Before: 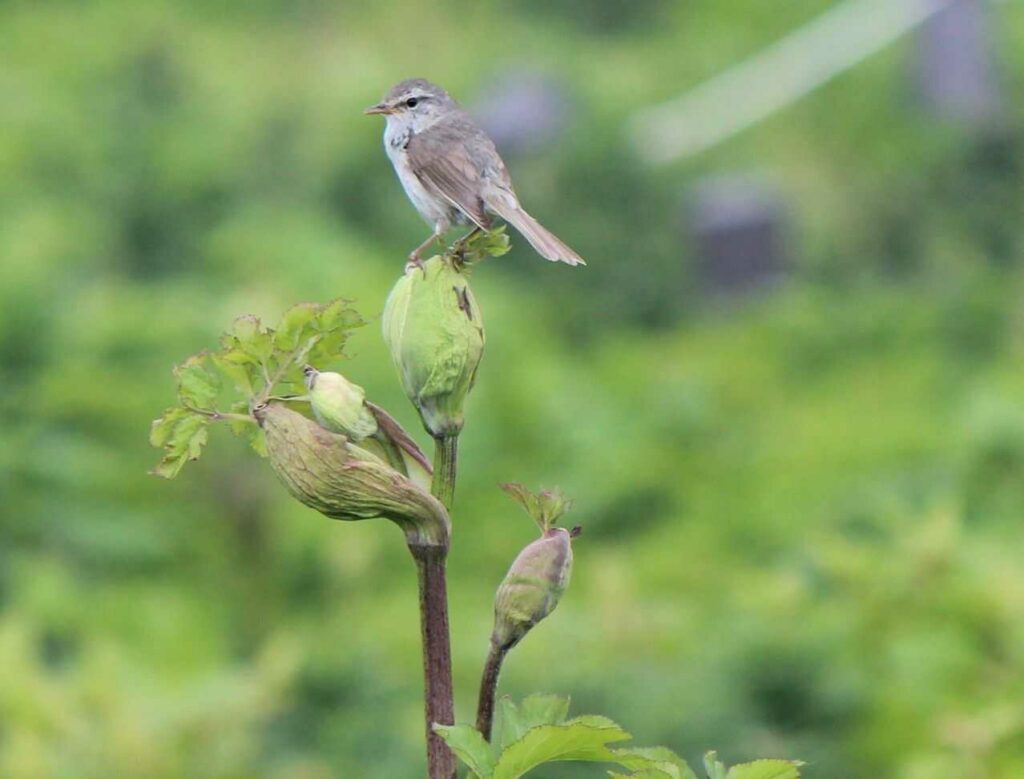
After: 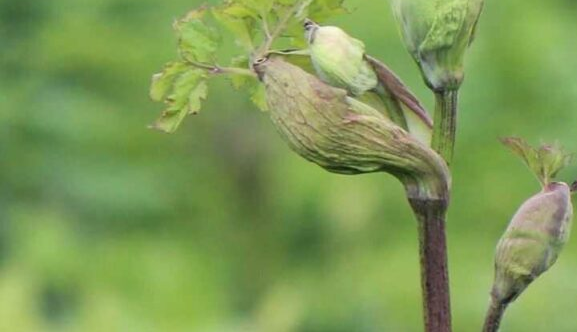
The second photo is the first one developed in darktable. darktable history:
crop: top 44.483%, right 43.593%, bottom 12.892%
white balance: emerald 1
